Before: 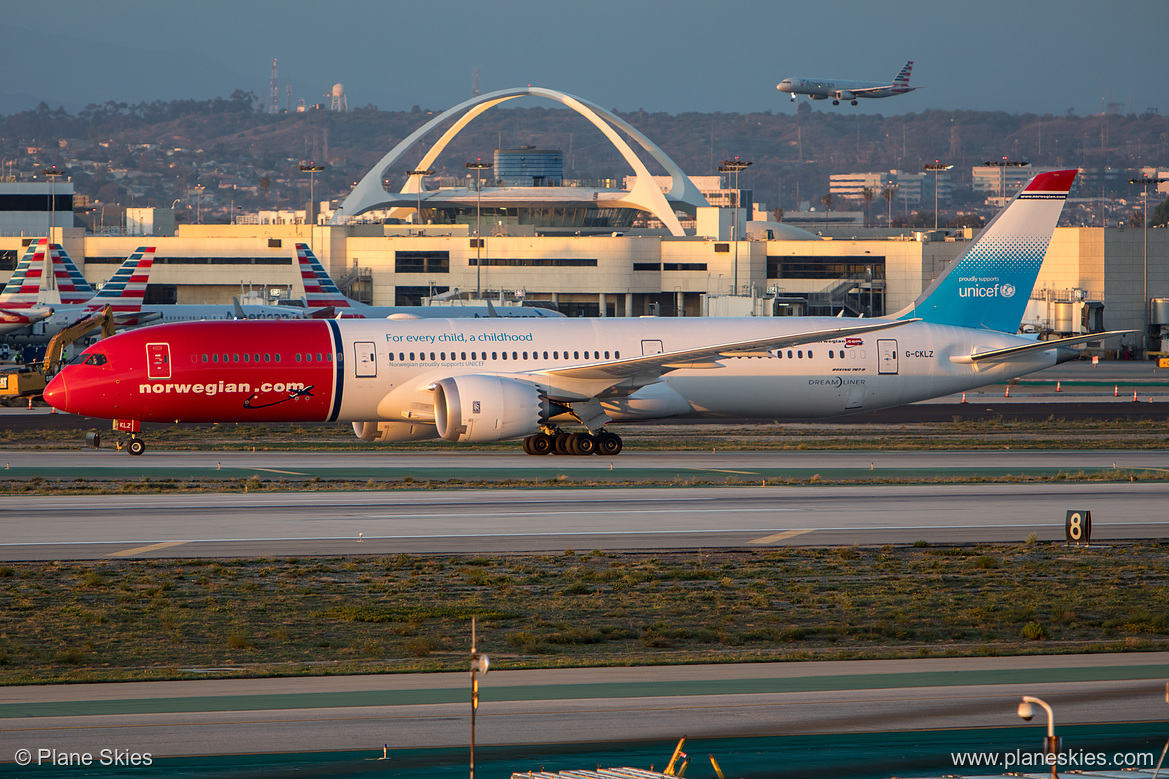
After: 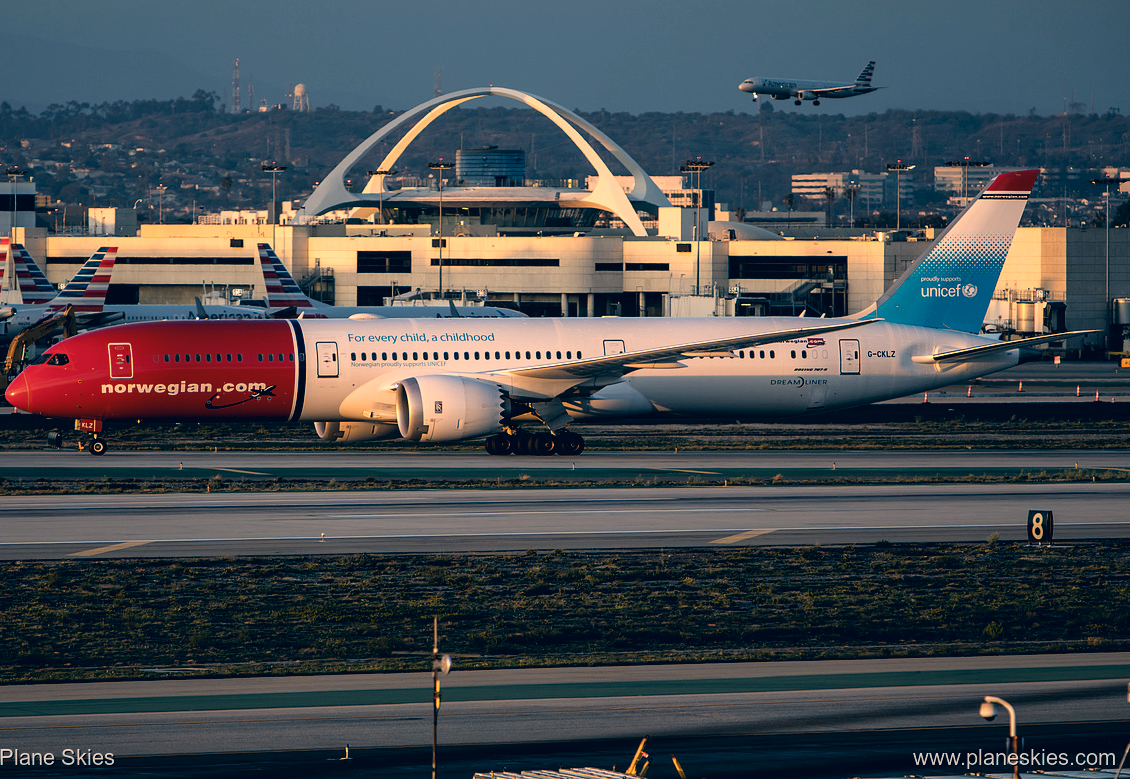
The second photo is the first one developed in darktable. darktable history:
color correction: highlights a* 10.32, highlights b* 13.98, shadows a* -9.82, shadows b* -14.95
filmic rgb: black relative exposure -3.53 EV, white relative exposure 2.28 EV, hardness 3.41, contrast in shadows safe
crop and rotate: left 3.314%
tone equalizer: -8 EV 0.289 EV, -7 EV 0.409 EV, -6 EV 0.391 EV, -5 EV 0.218 EV, -3 EV -0.268 EV, -2 EV -0.437 EV, -1 EV -0.434 EV, +0 EV -0.25 EV
